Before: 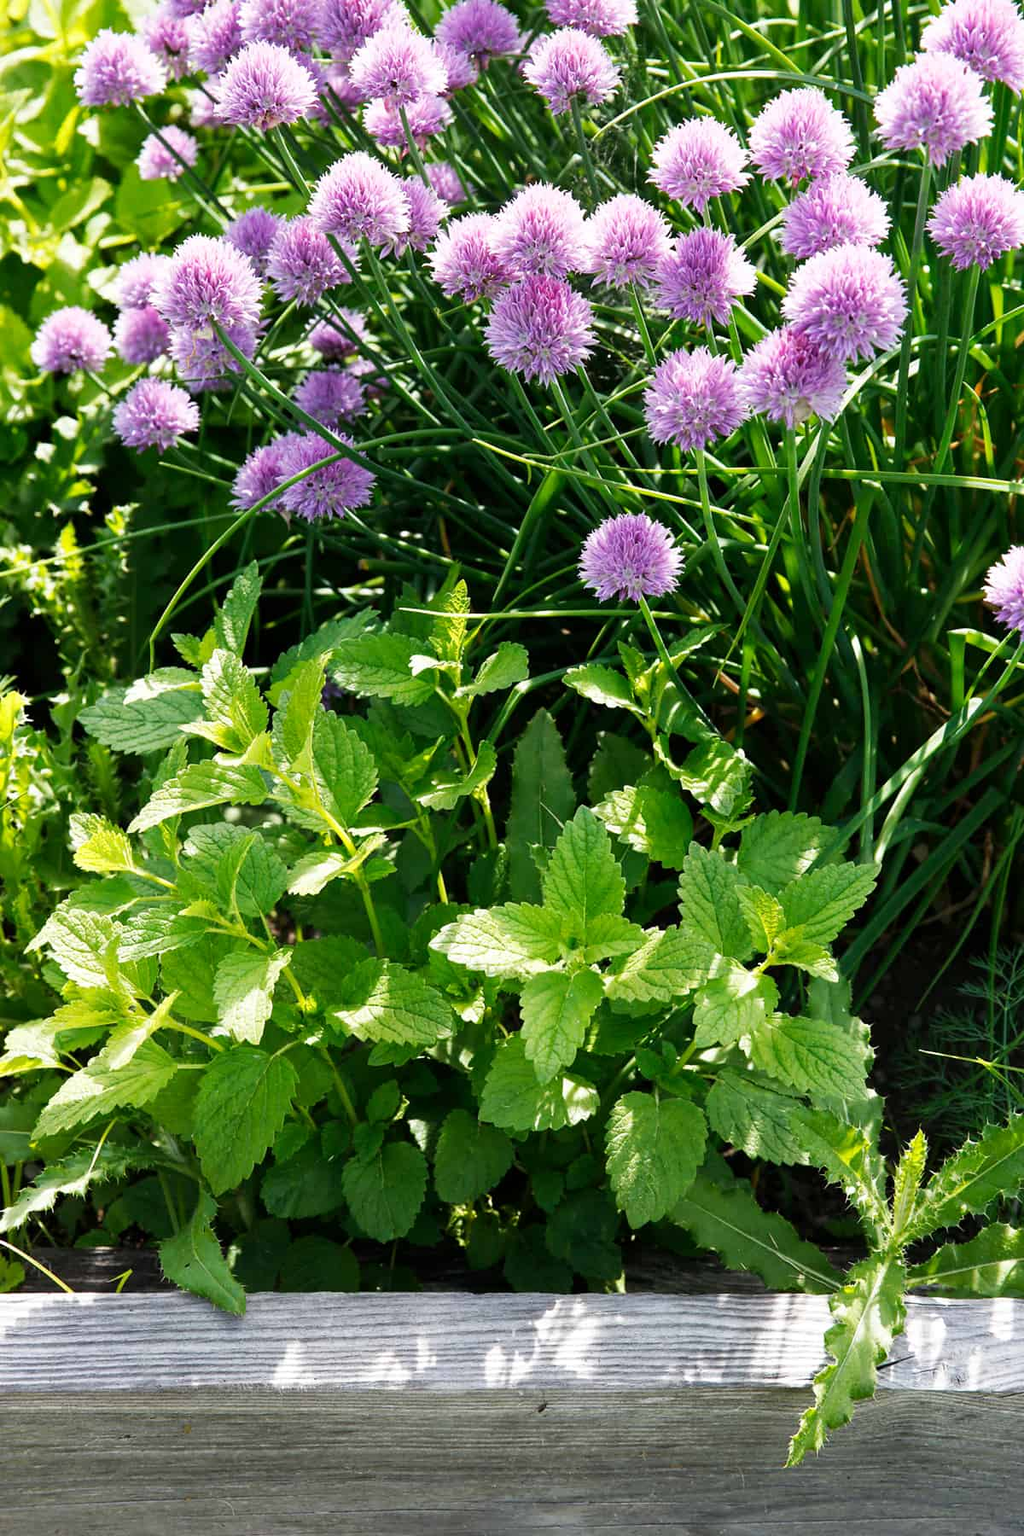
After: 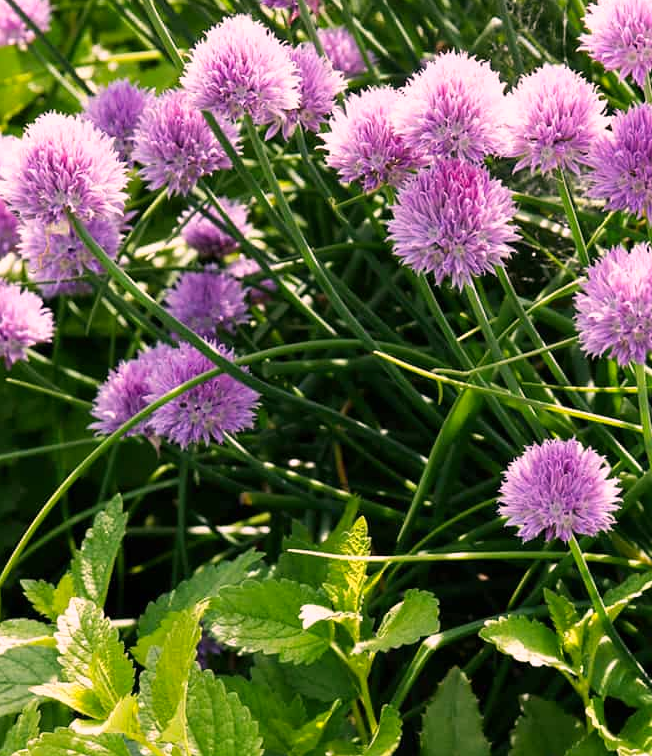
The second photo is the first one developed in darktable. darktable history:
crop: left 15.01%, top 9.068%, right 30.612%, bottom 48.93%
color correction: highlights a* 14.61, highlights b* 4.69
